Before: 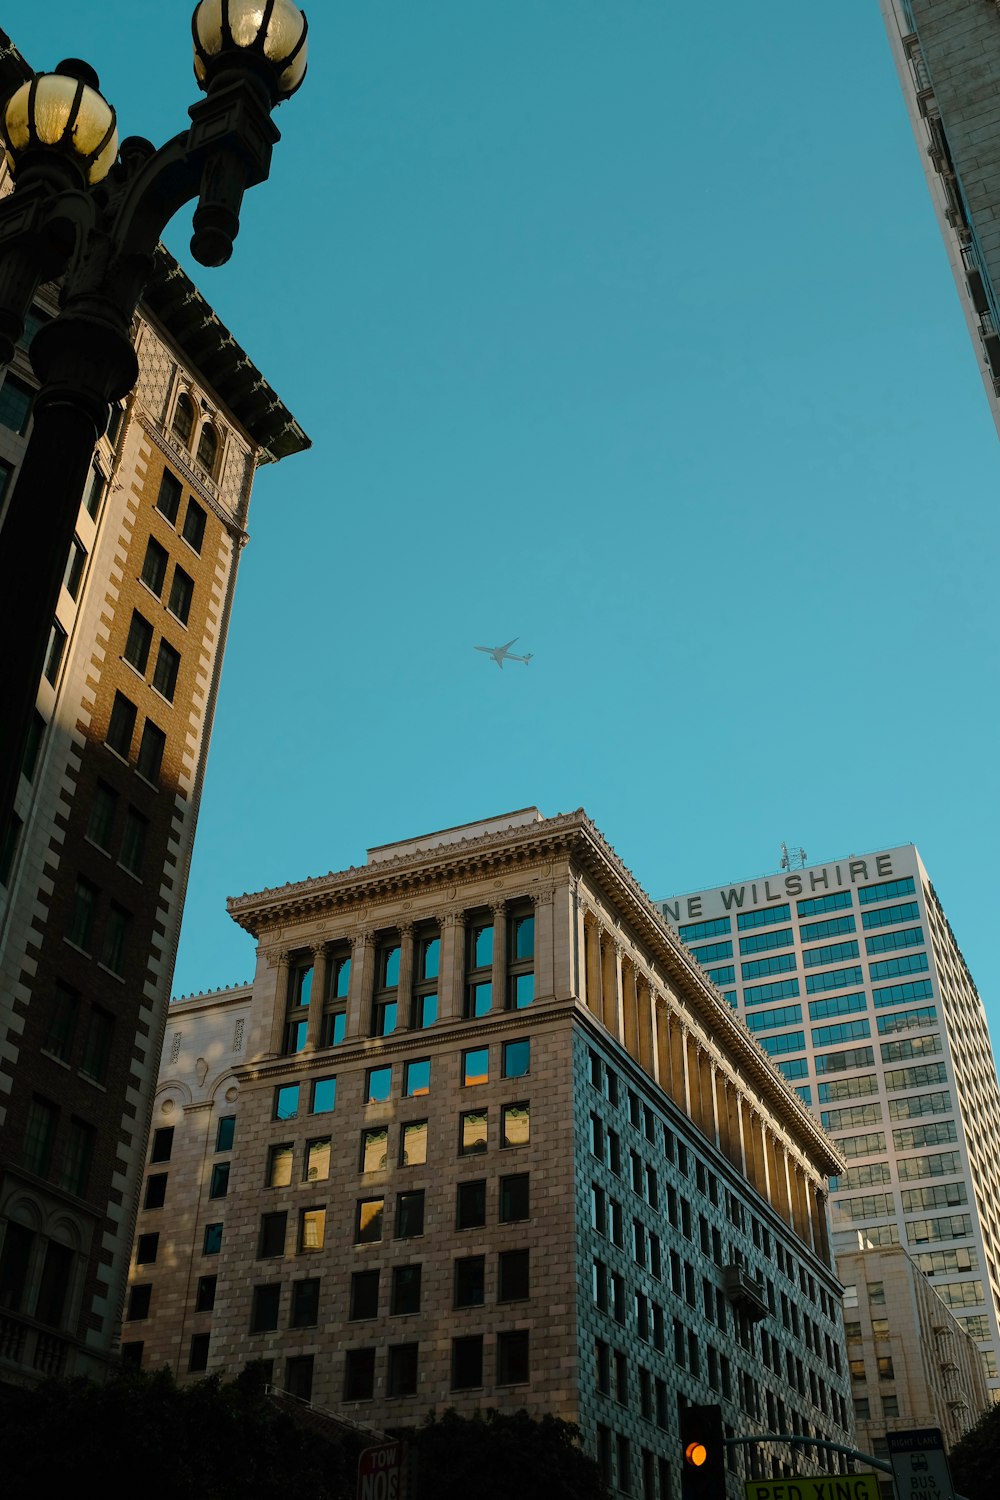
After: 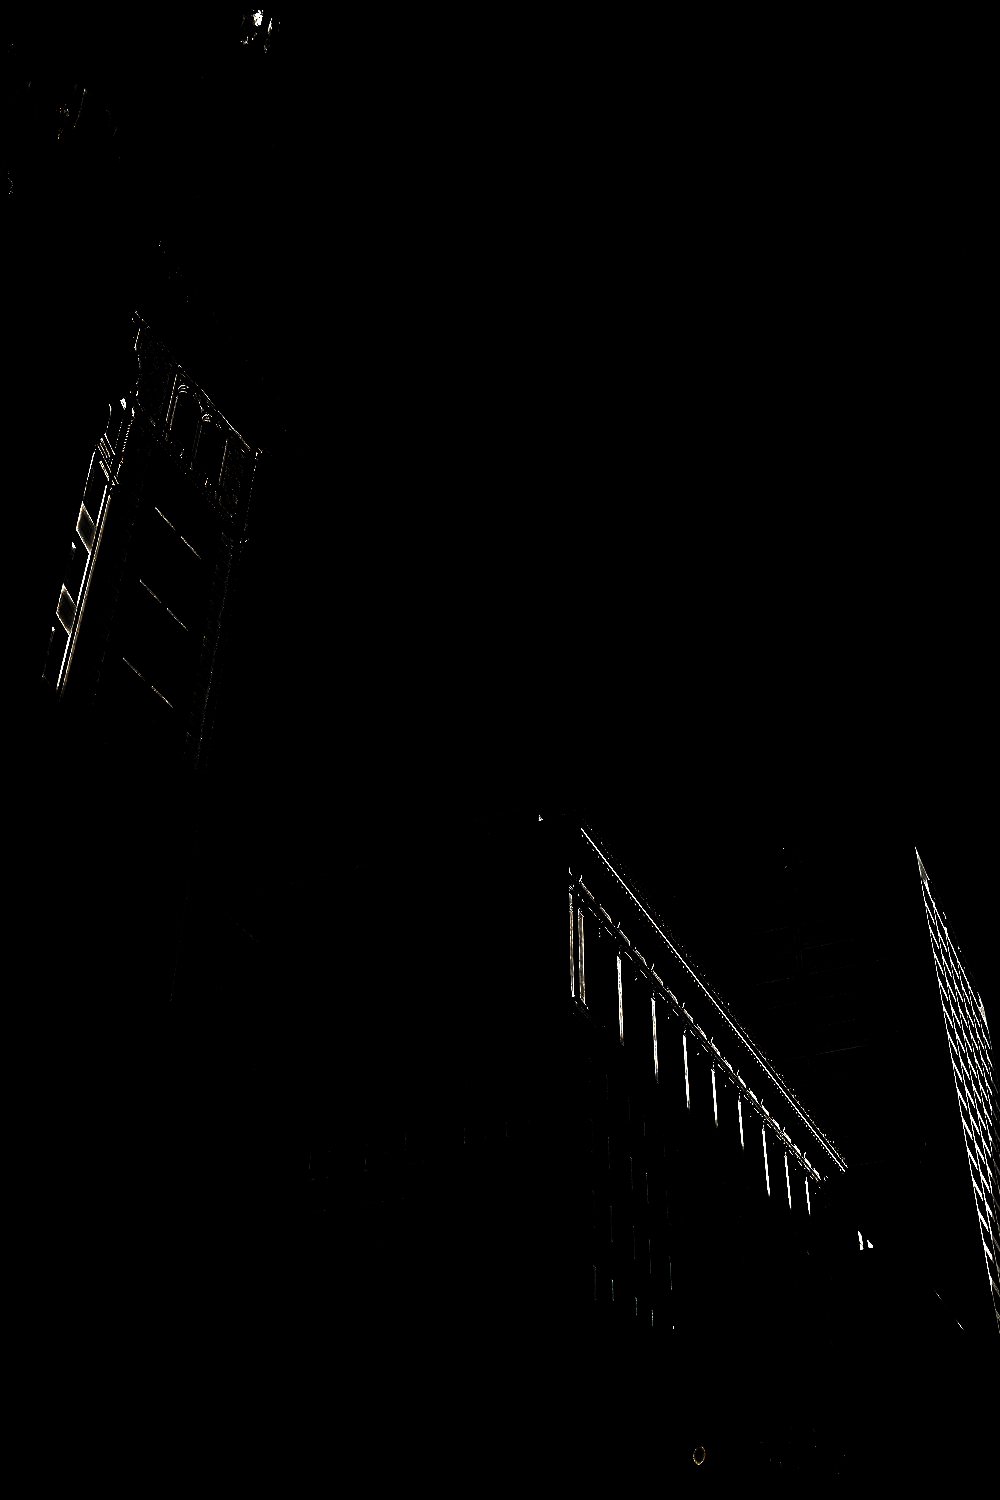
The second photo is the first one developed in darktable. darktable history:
sharpen: radius 3.052, amount 0.765
levels: levels [0.721, 0.937, 0.997]
